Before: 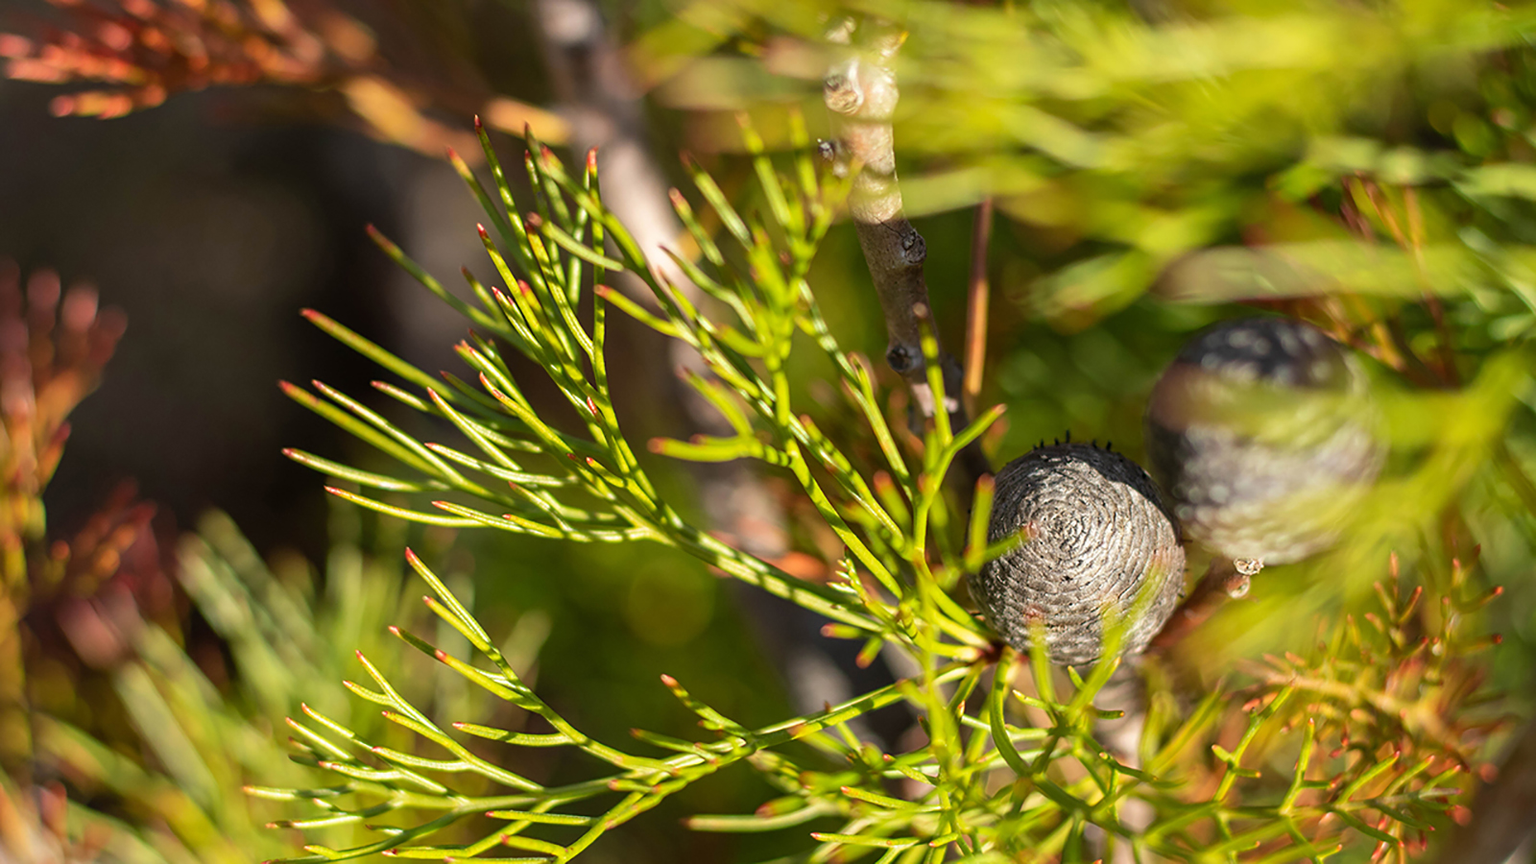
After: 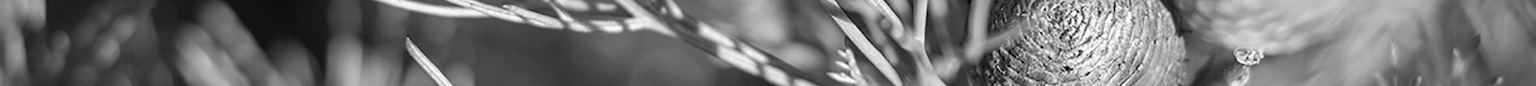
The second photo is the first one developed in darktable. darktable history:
crop and rotate: top 59.084%, bottom 30.916%
monochrome: a 1.94, b -0.638
vibrance: vibrance 0%
